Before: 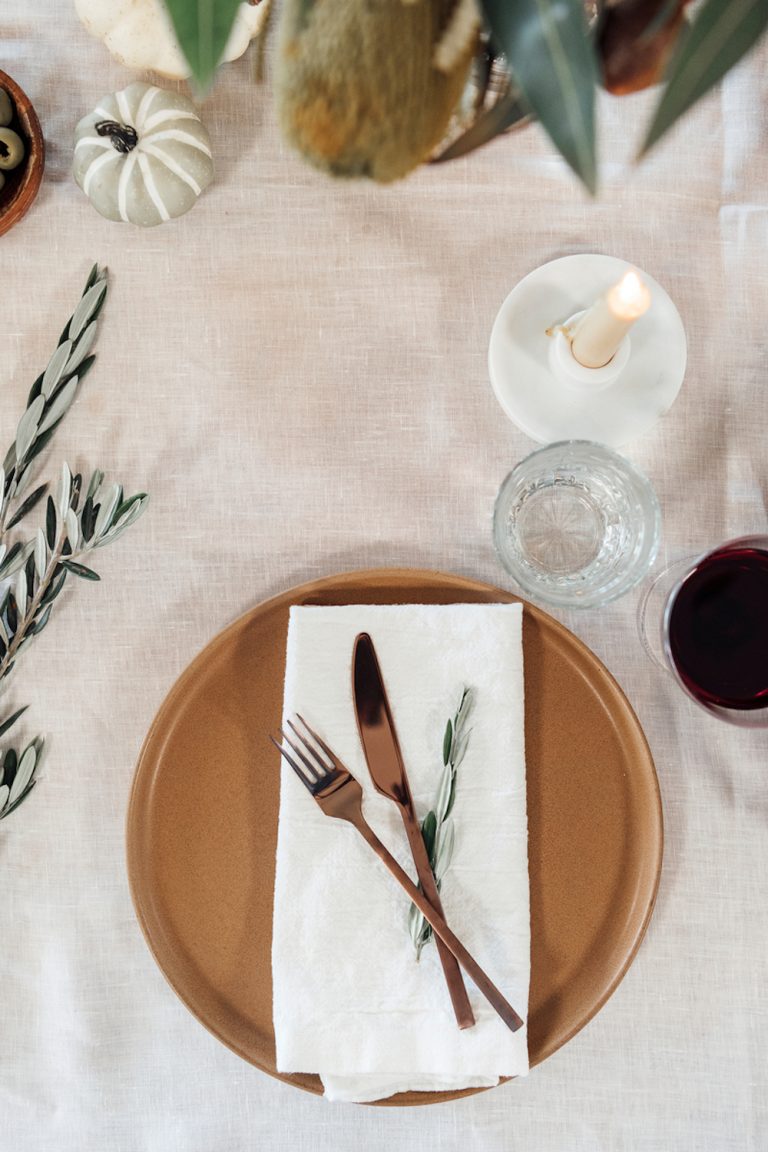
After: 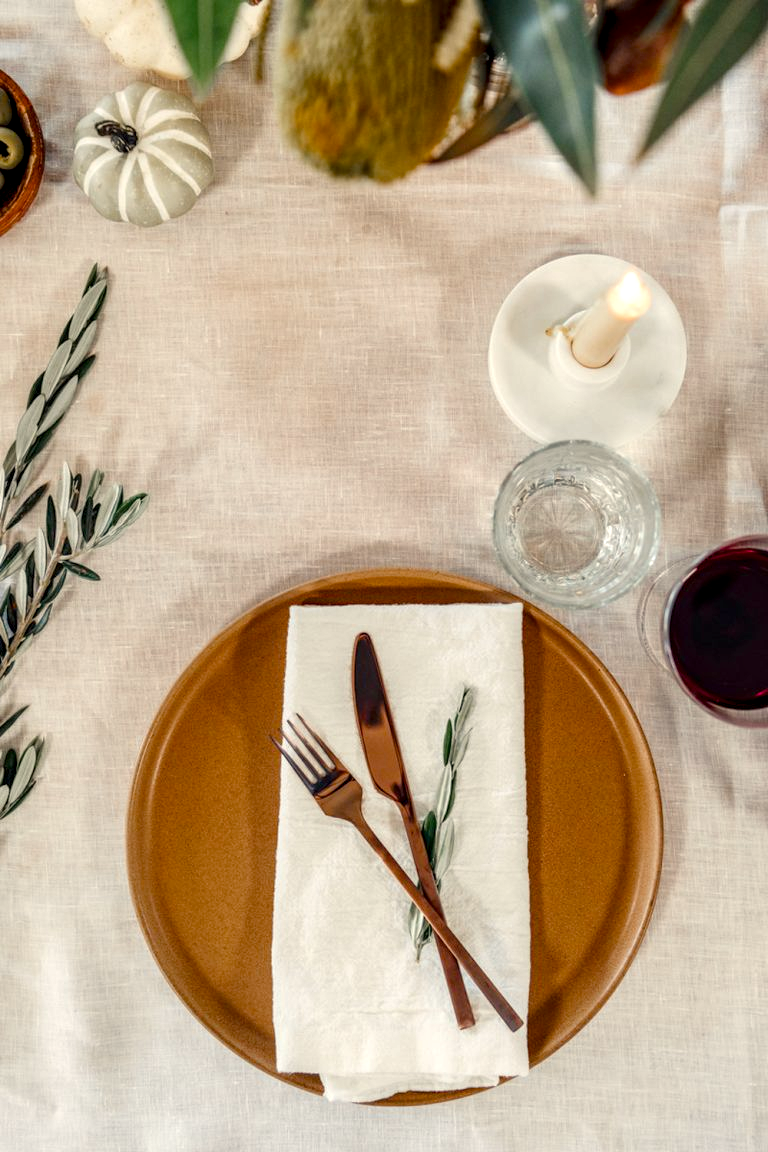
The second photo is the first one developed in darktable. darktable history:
color balance rgb: highlights gain › chroma 3.026%, highlights gain › hue 78.34°, perceptual saturation grading › global saturation 20%, perceptual saturation grading › highlights -14.349%, perceptual saturation grading › shadows 49.984%, perceptual brilliance grading › global brilliance 3.006%, perceptual brilliance grading › highlights -3.069%, perceptual brilliance grading › shadows 3.623%
local contrast: highlights 28%, detail 150%
